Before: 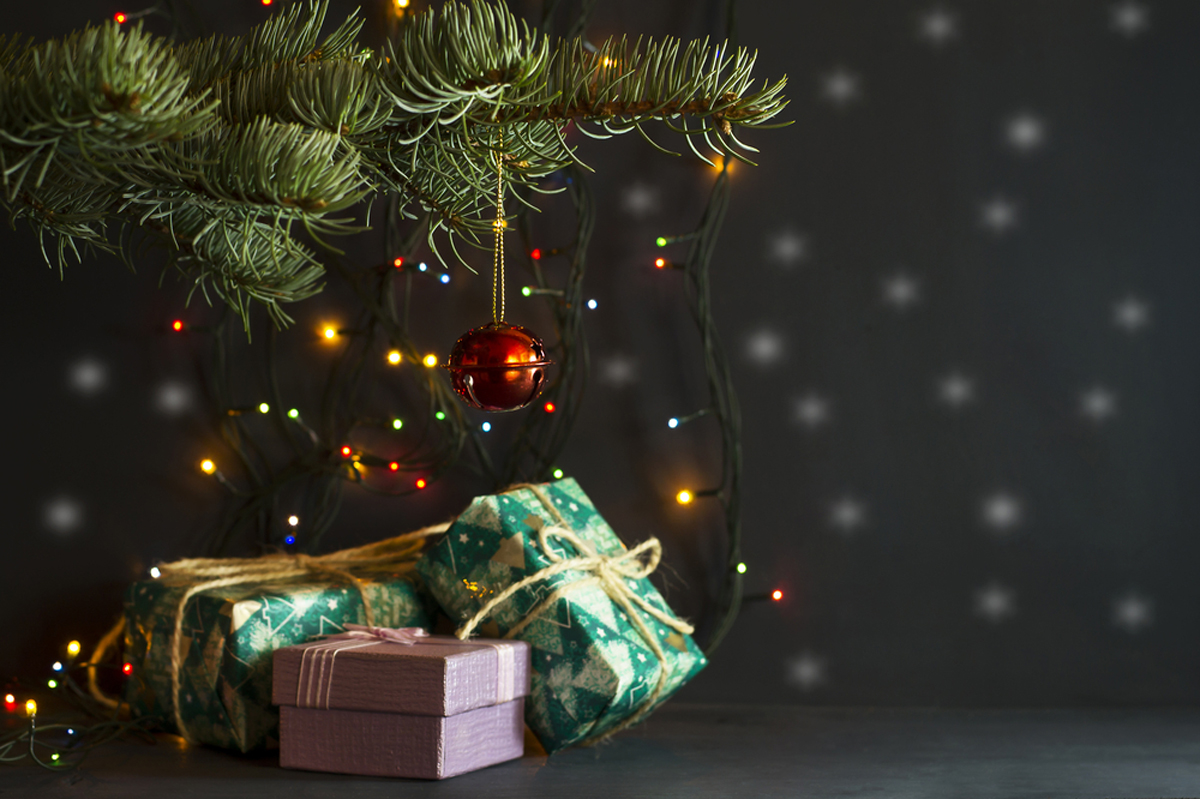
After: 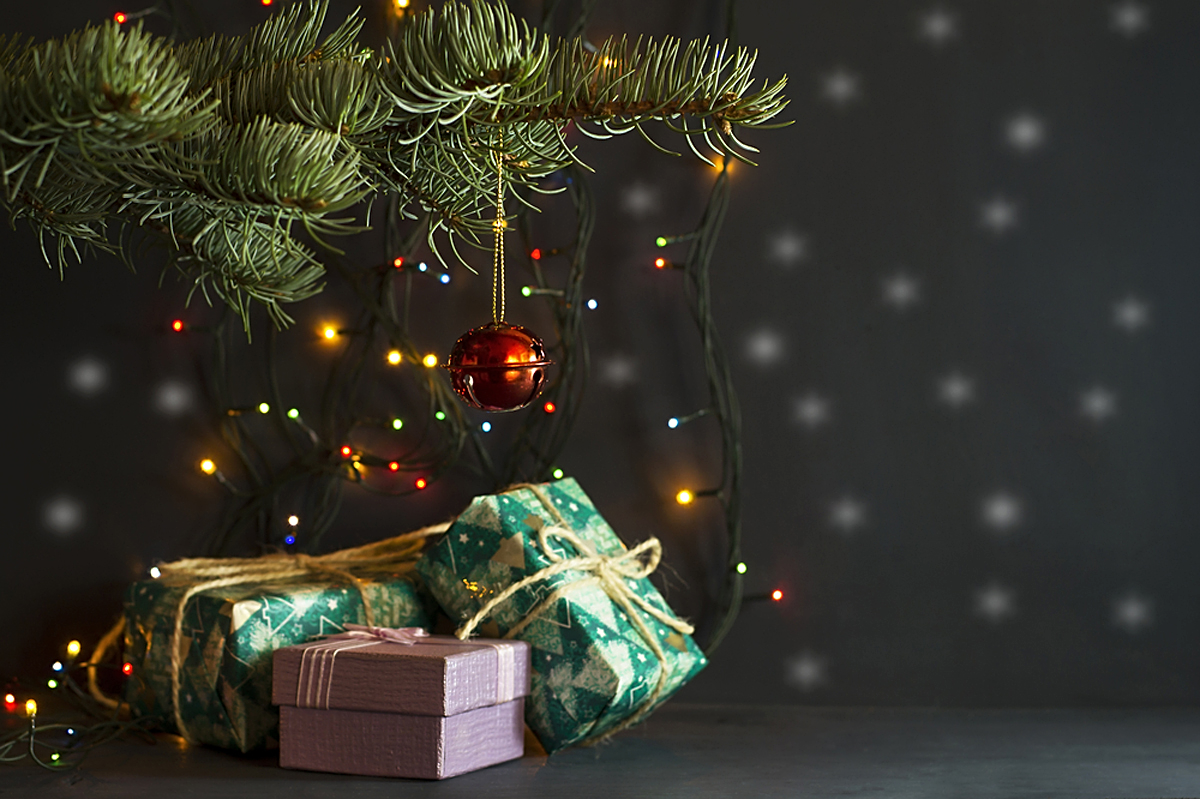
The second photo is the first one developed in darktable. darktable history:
sharpen: on, module defaults
shadows and highlights: radius 125.46, shadows 21.19, highlights -21.19, low approximation 0.01
